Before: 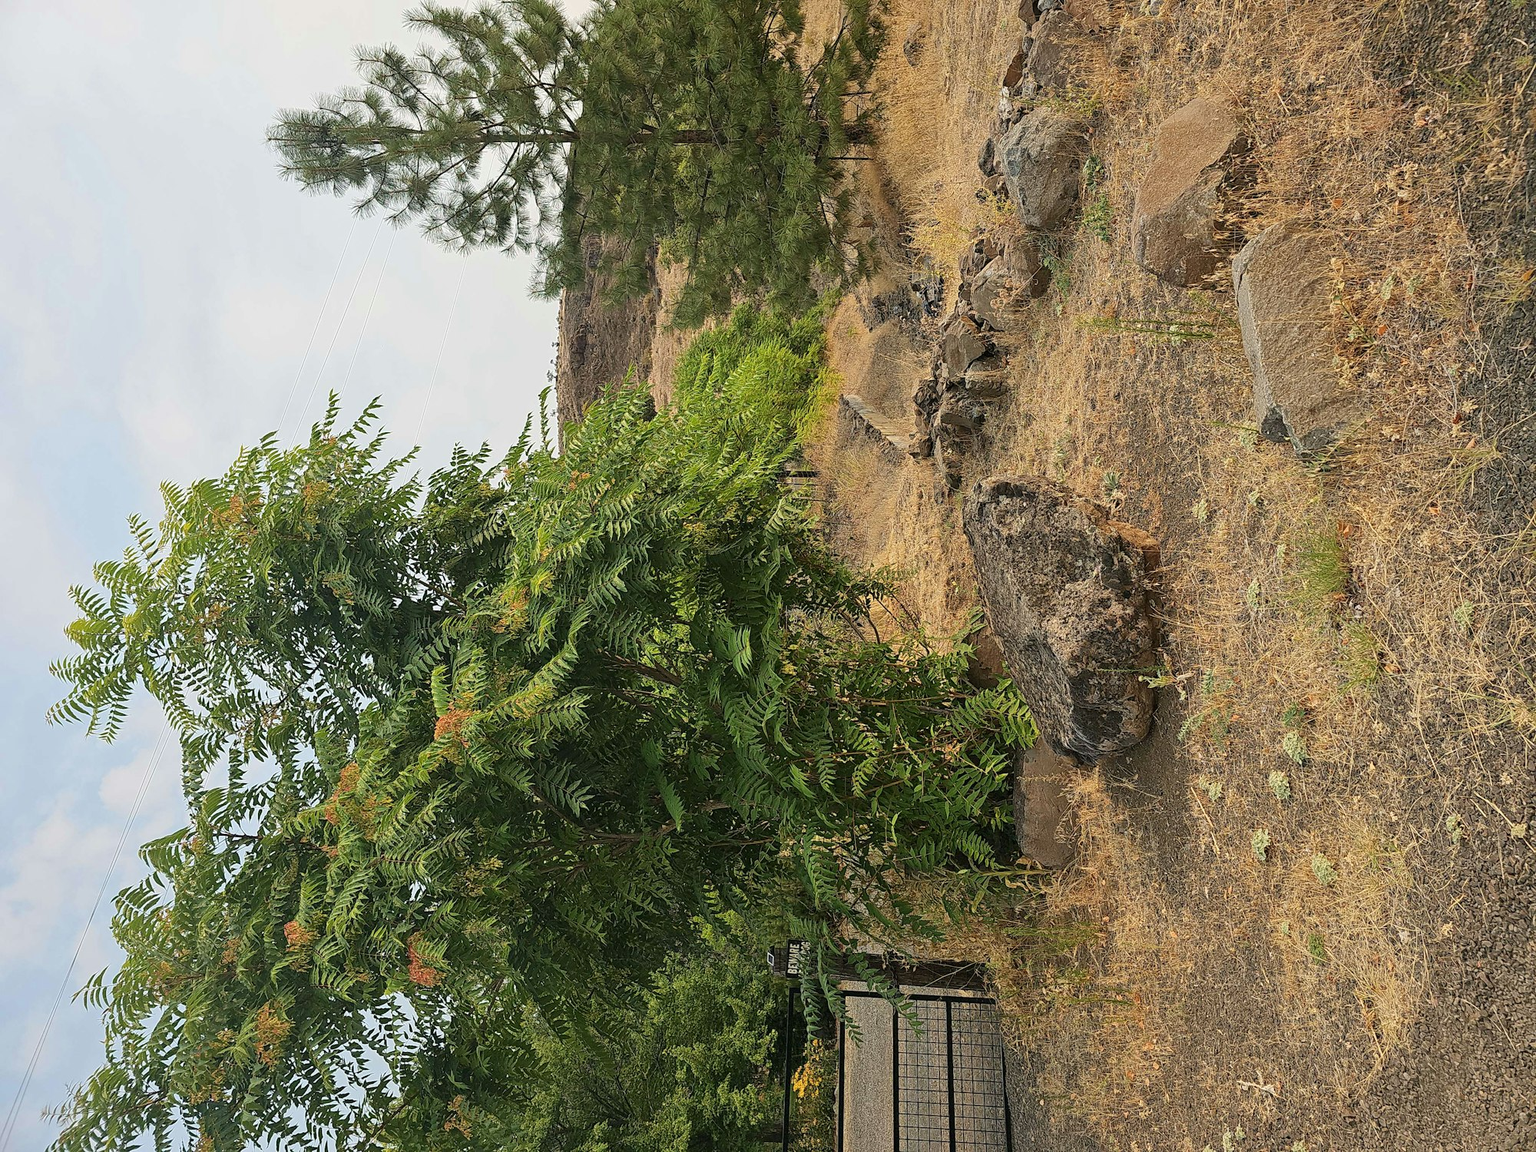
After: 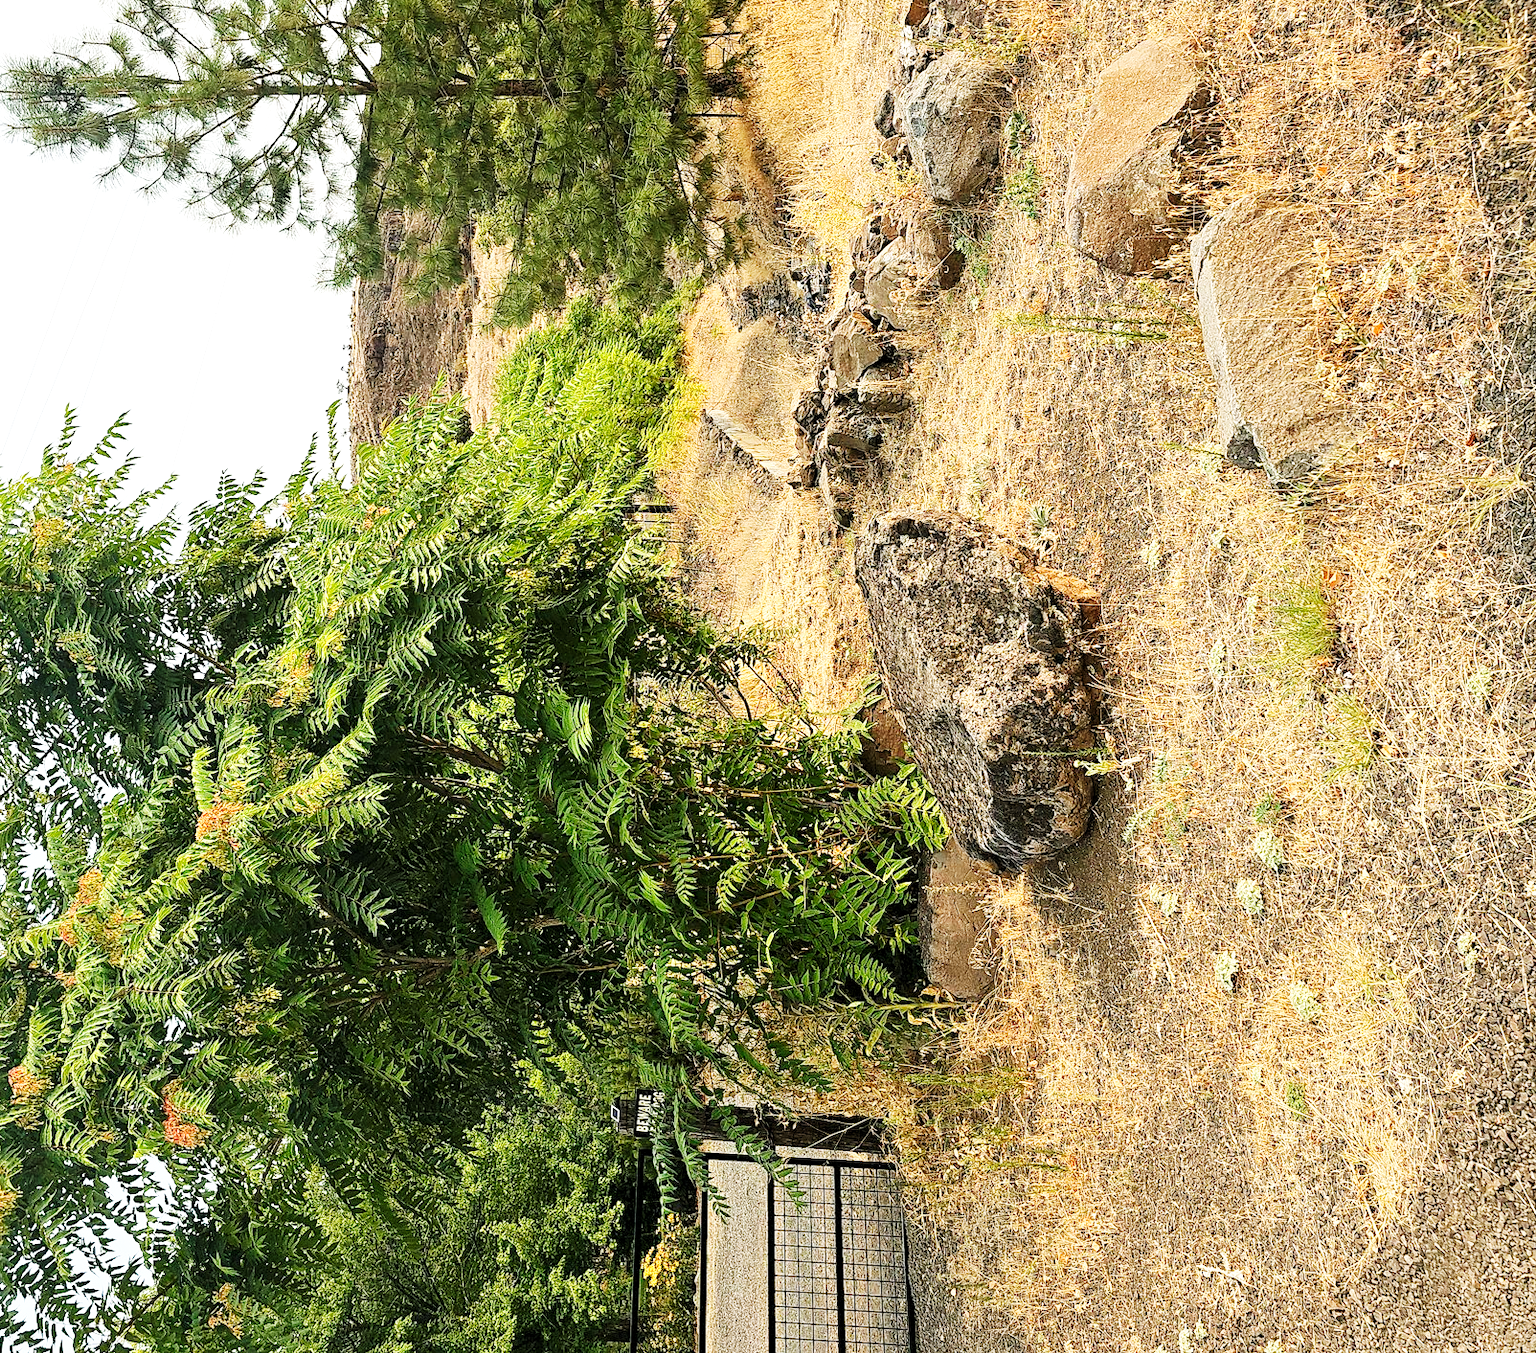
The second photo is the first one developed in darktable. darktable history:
exposure: compensate highlight preservation false
levels: levels [0.026, 0.507, 0.987]
base curve: curves: ch0 [(0, 0) (0.007, 0.004) (0.027, 0.03) (0.046, 0.07) (0.207, 0.54) (0.442, 0.872) (0.673, 0.972) (1, 1)], exposure shift 0.567, preserve colors none
crop and rotate: left 18.069%, top 5.753%, right 1.723%
